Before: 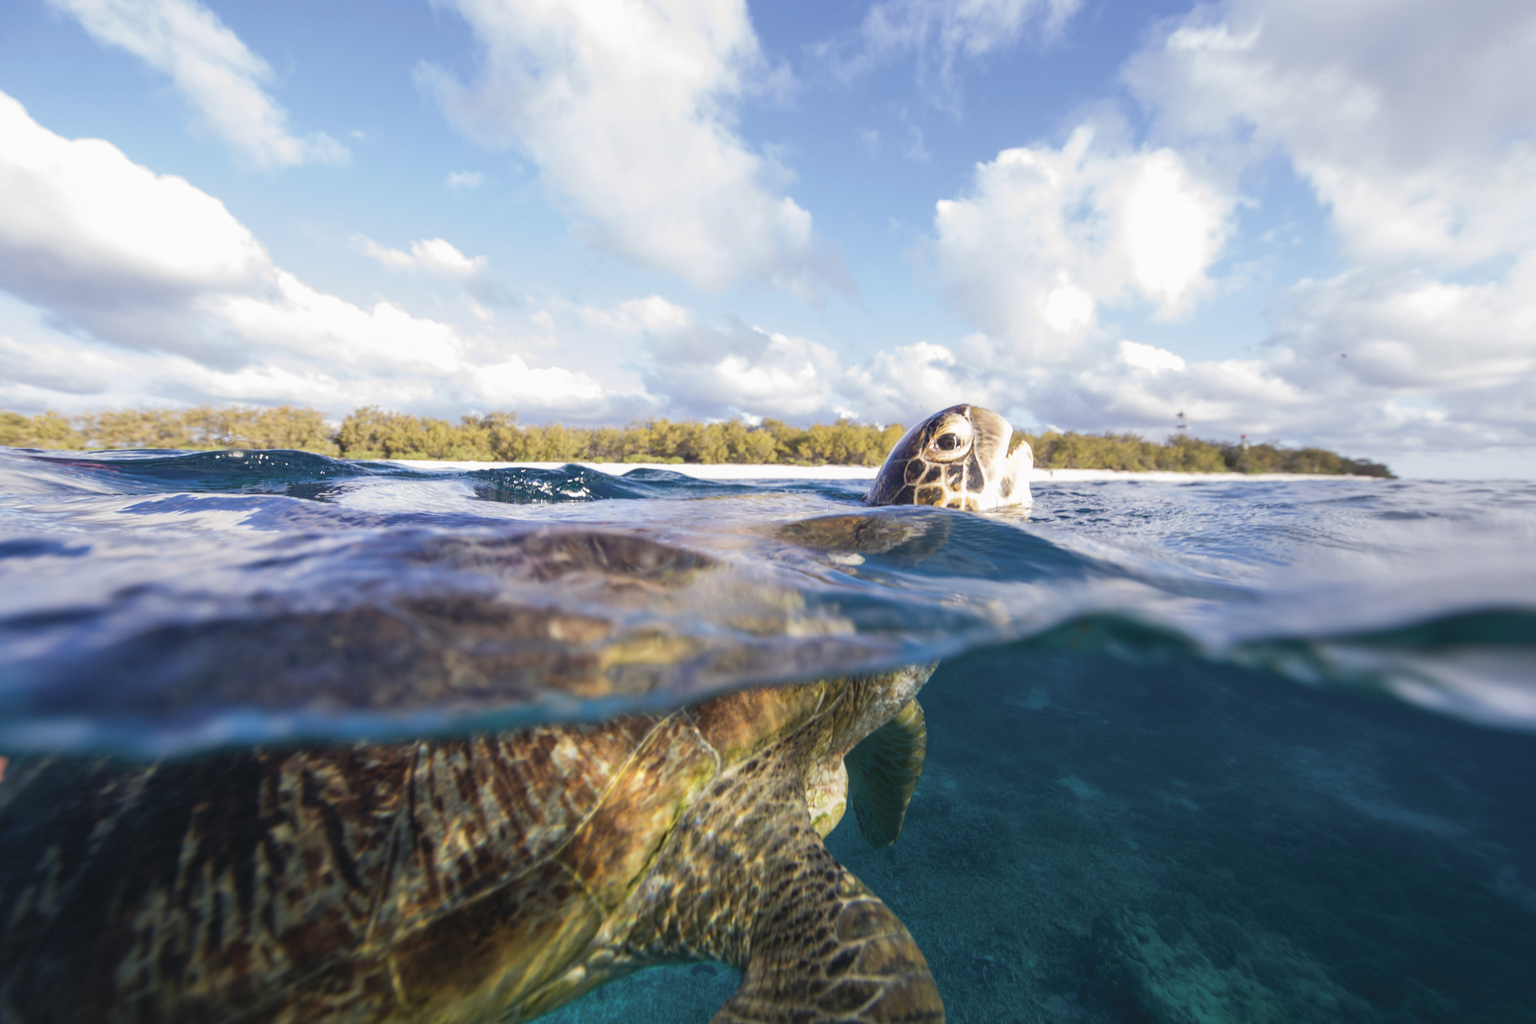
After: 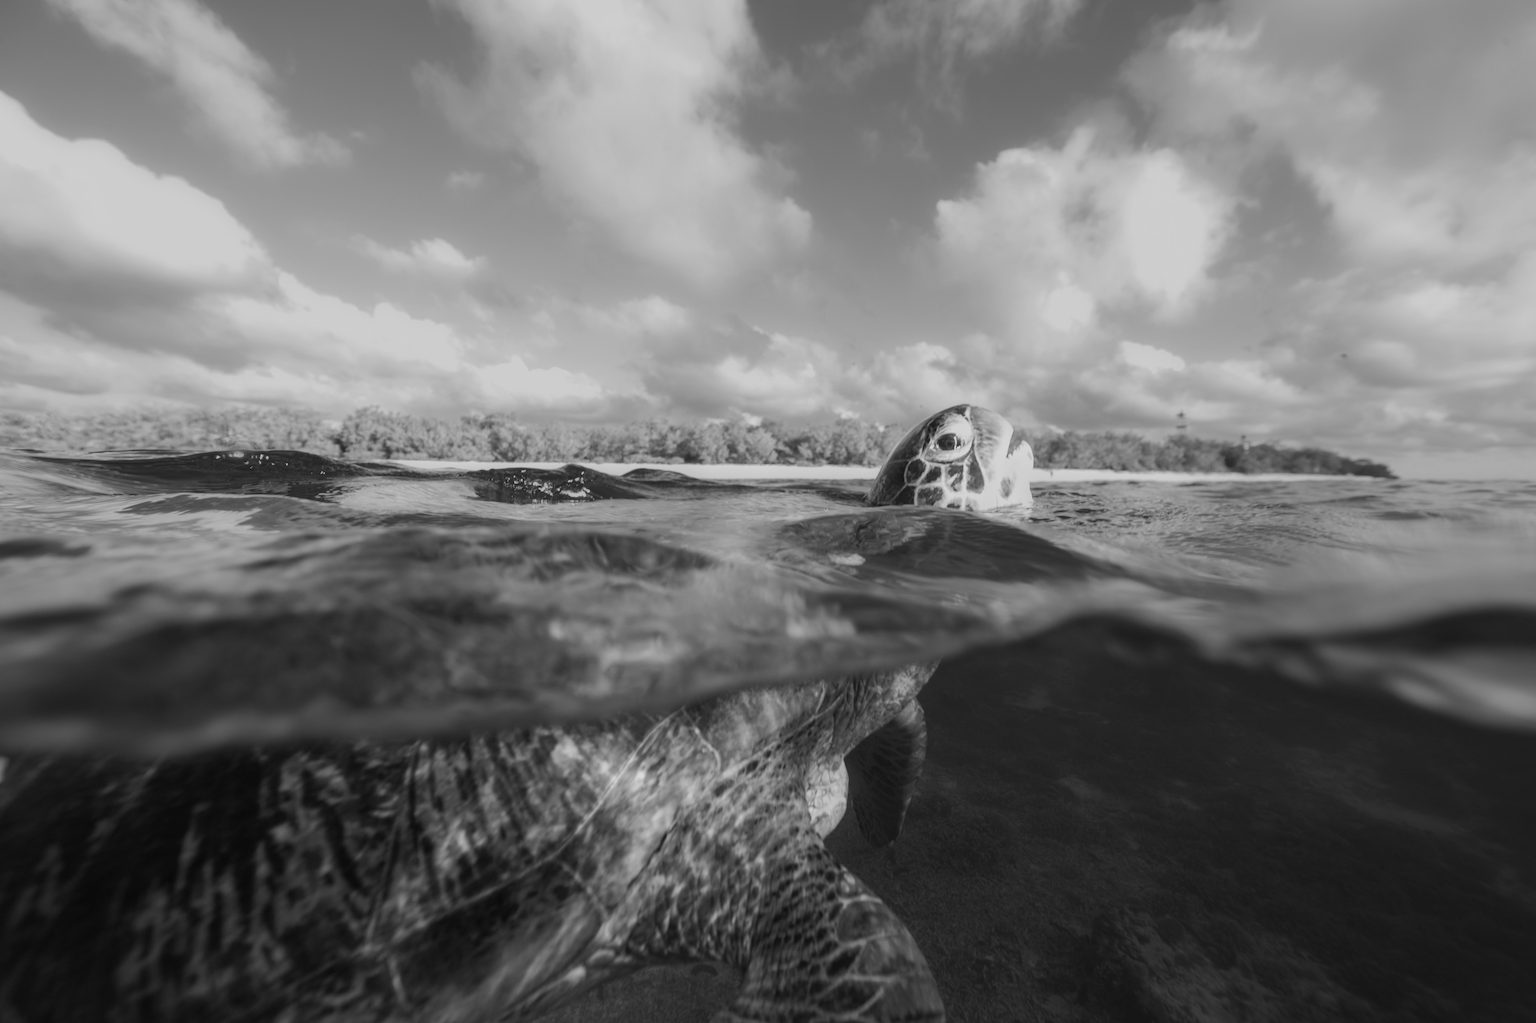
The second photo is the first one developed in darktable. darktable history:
monochrome: a 79.32, b 81.83, size 1.1
color correction: highlights a* 11.96, highlights b* 11.58
